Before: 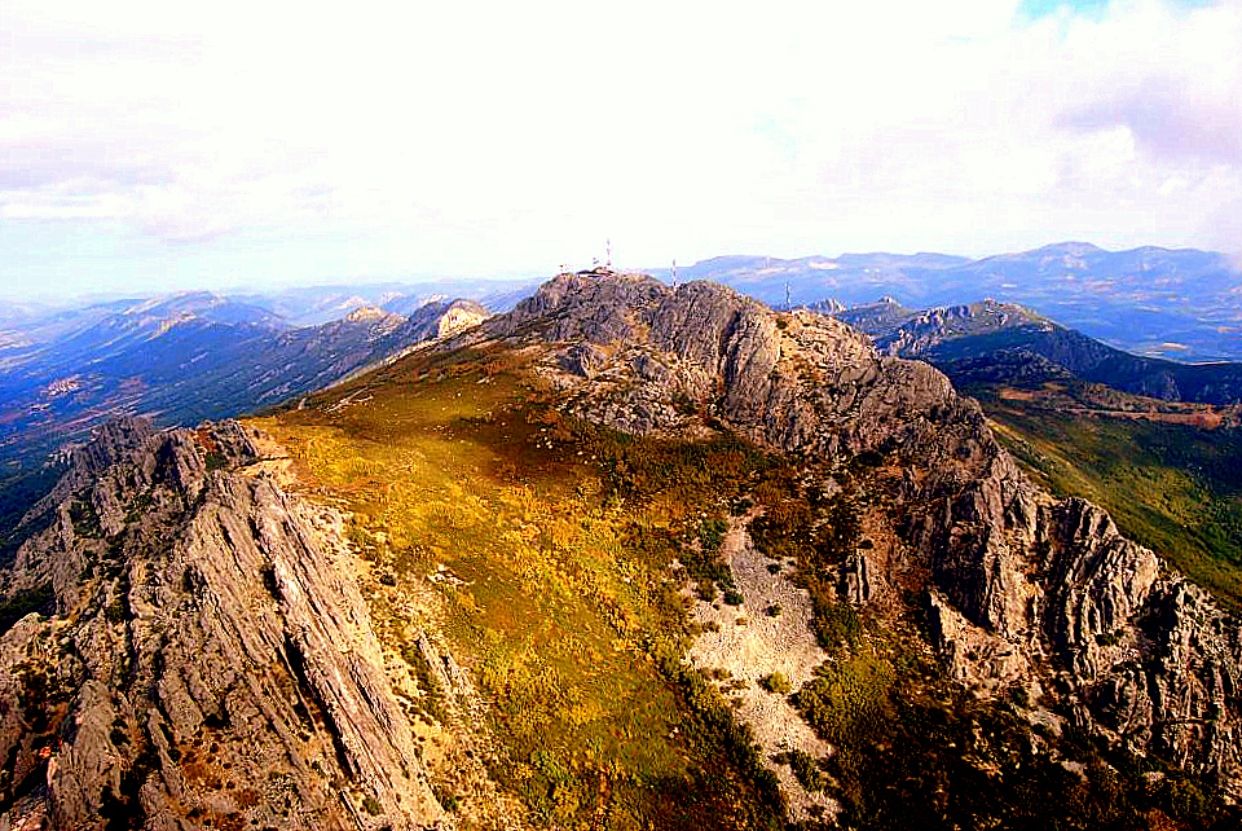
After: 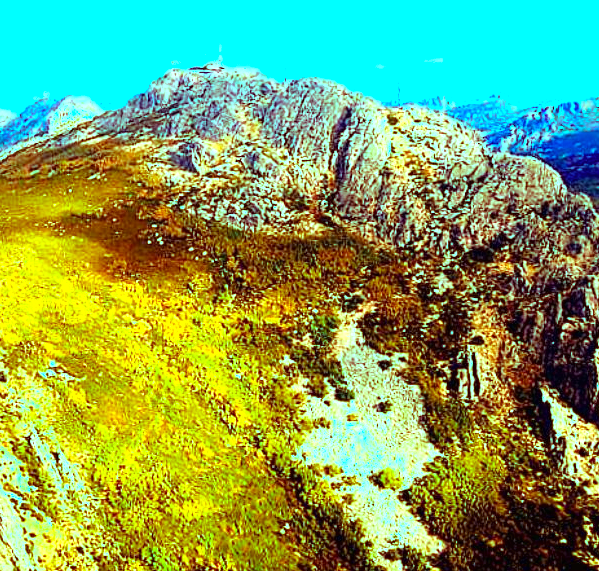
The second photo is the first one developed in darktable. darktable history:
crop: left 31.379%, top 24.658%, right 20.326%, bottom 6.628%
exposure: black level correction 0, exposure 1.2 EV, compensate highlight preservation false
color balance rgb: shadows lift › luminance 0.49%, shadows lift › chroma 6.83%, shadows lift › hue 300.29°, power › hue 208.98°, highlights gain › luminance 20.24%, highlights gain › chroma 13.17%, highlights gain › hue 173.85°, perceptual saturation grading › global saturation 18.05%
